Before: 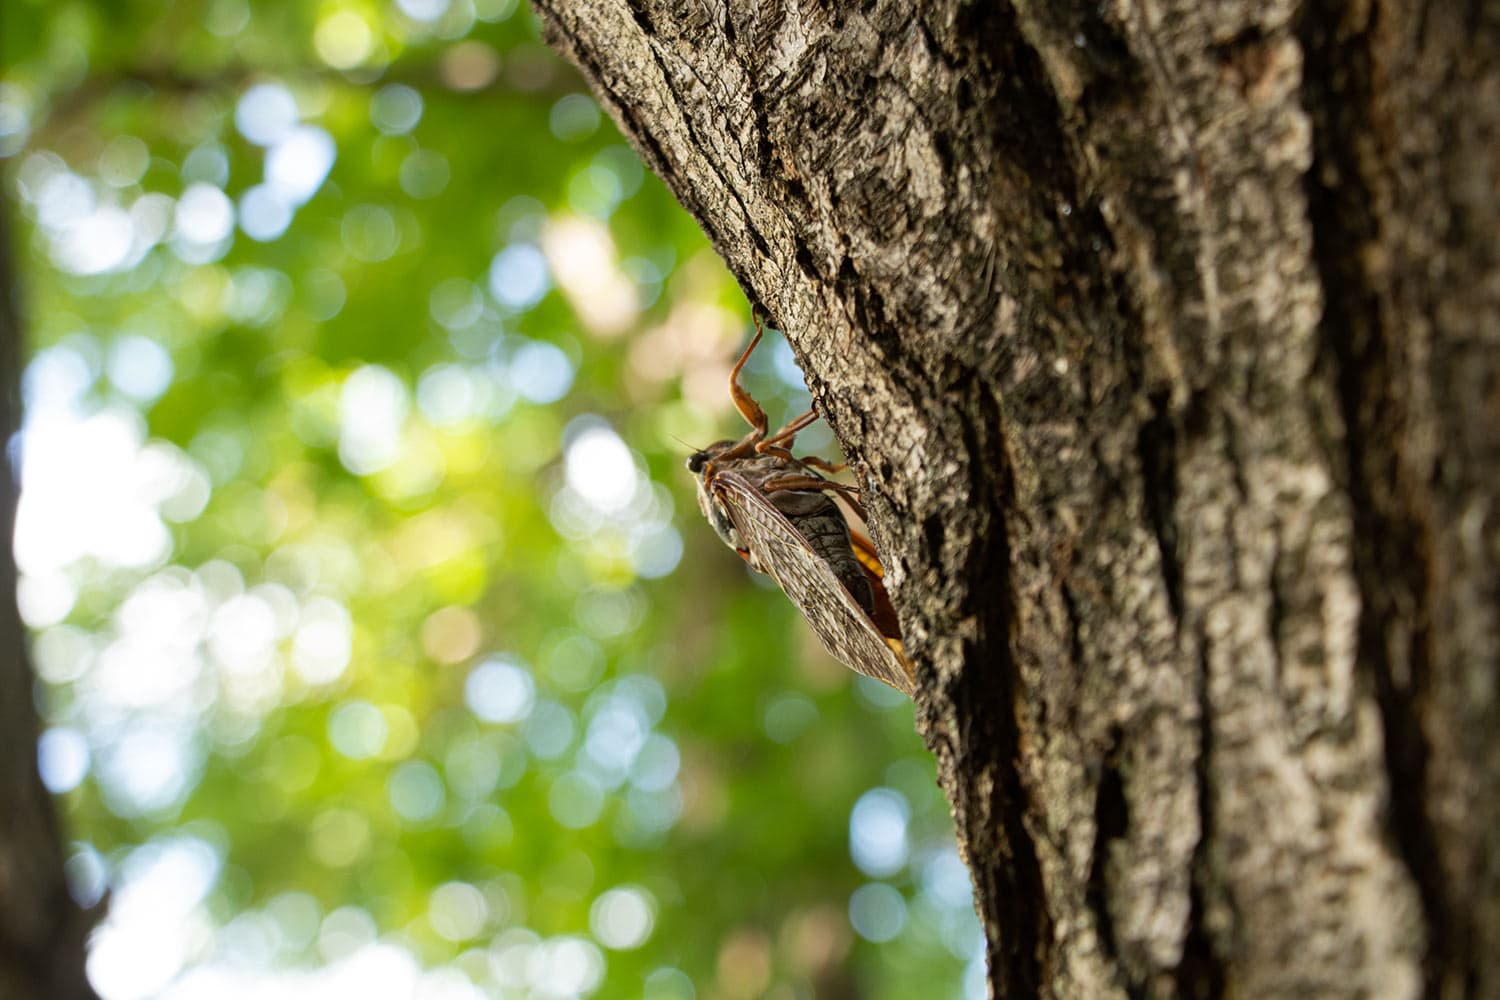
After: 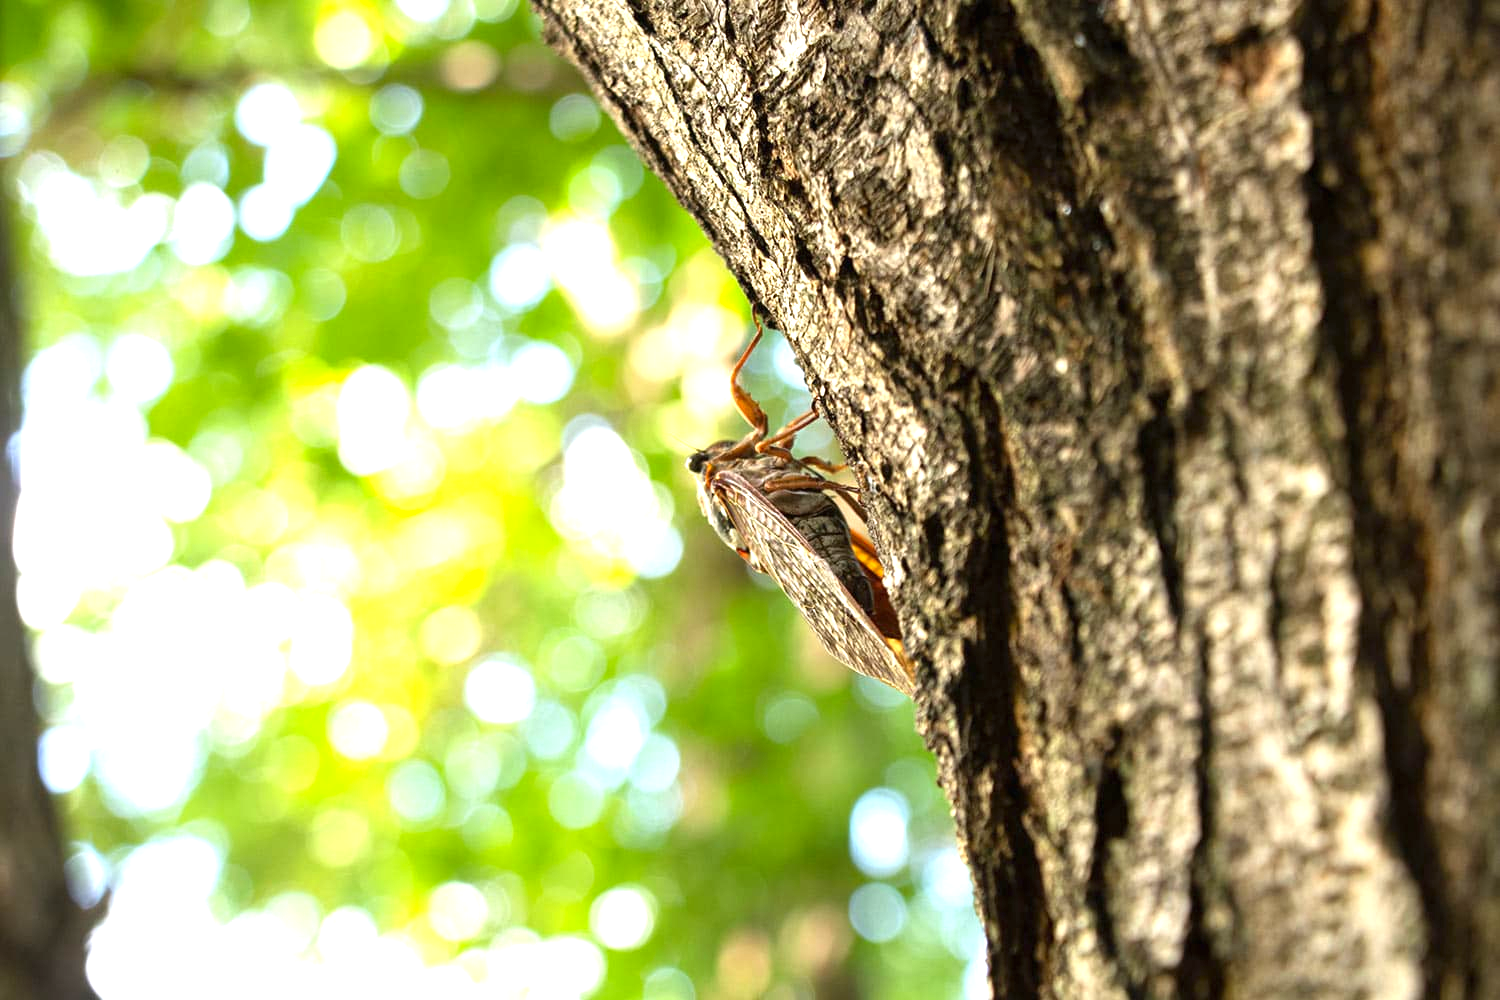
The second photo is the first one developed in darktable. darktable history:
exposure: black level correction 0, exposure 1.101 EV, compensate highlight preservation false
color zones: curves: ch1 [(0, 0.523) (0.143, 0.545) (0.286, 0.52) (0.429, 0.506) (0.571, 0.503) (0.714, 0.503) (0.857, 0.508) (1, 0.523)]
